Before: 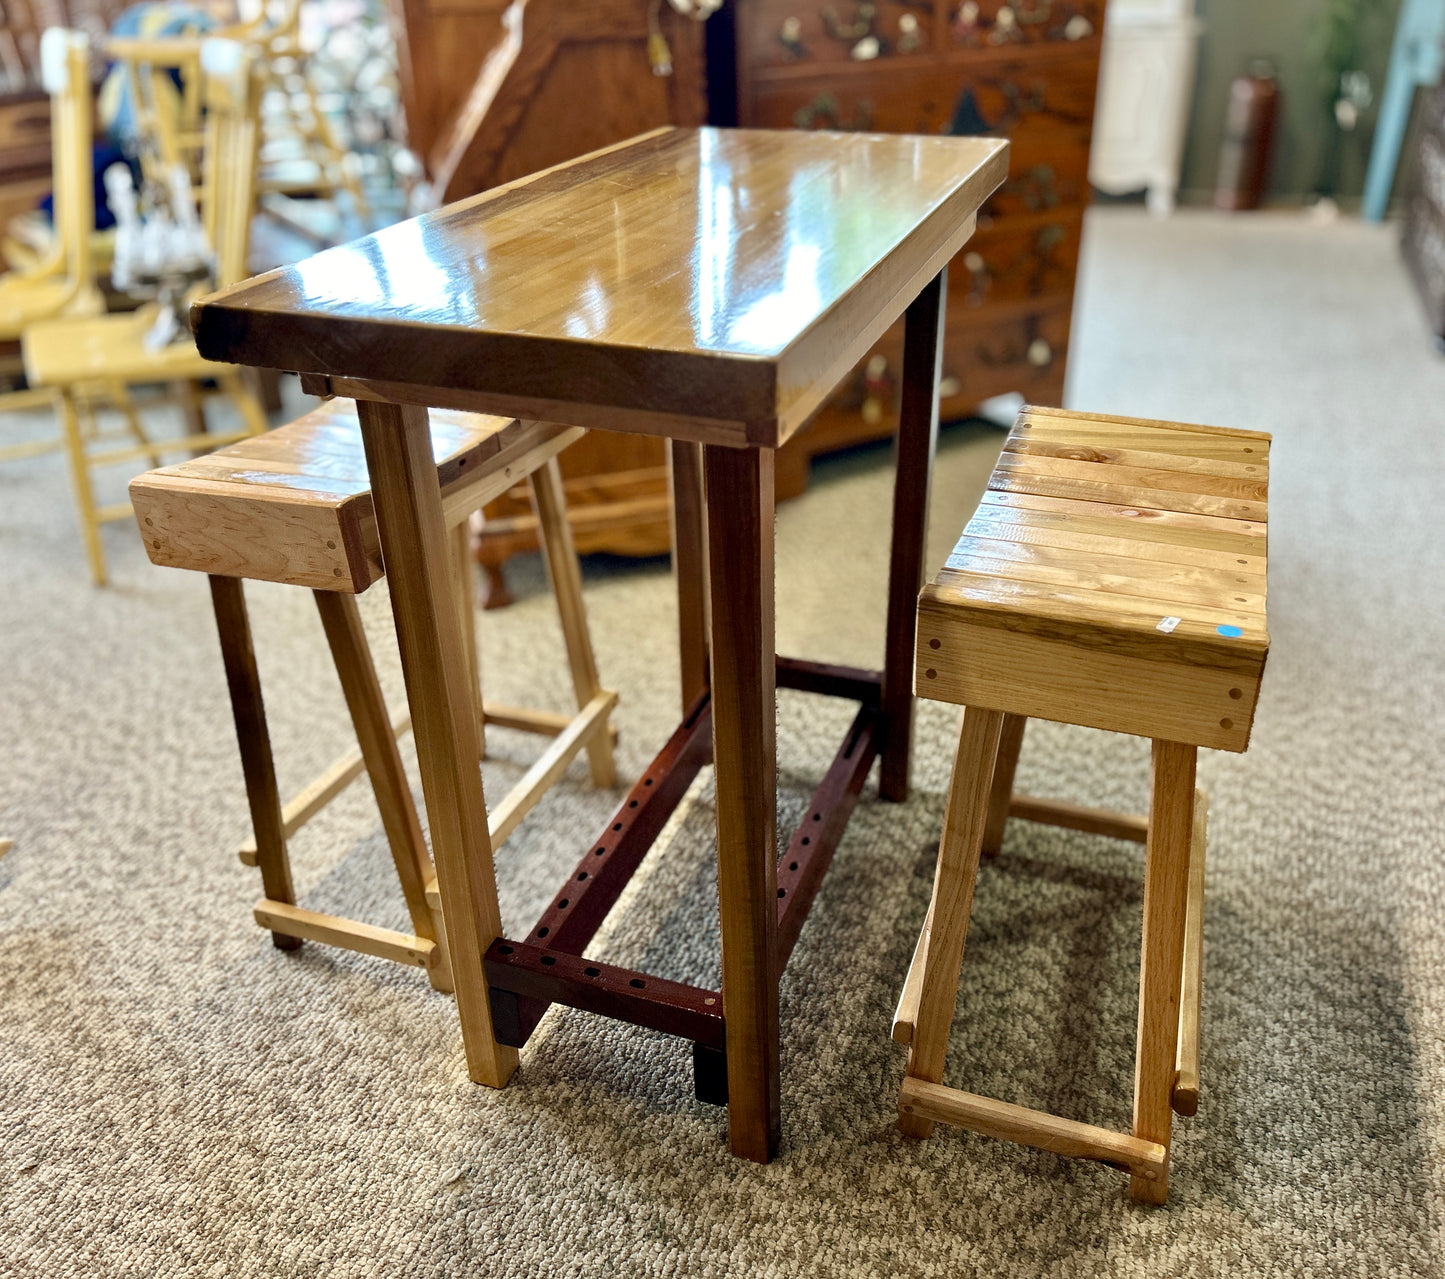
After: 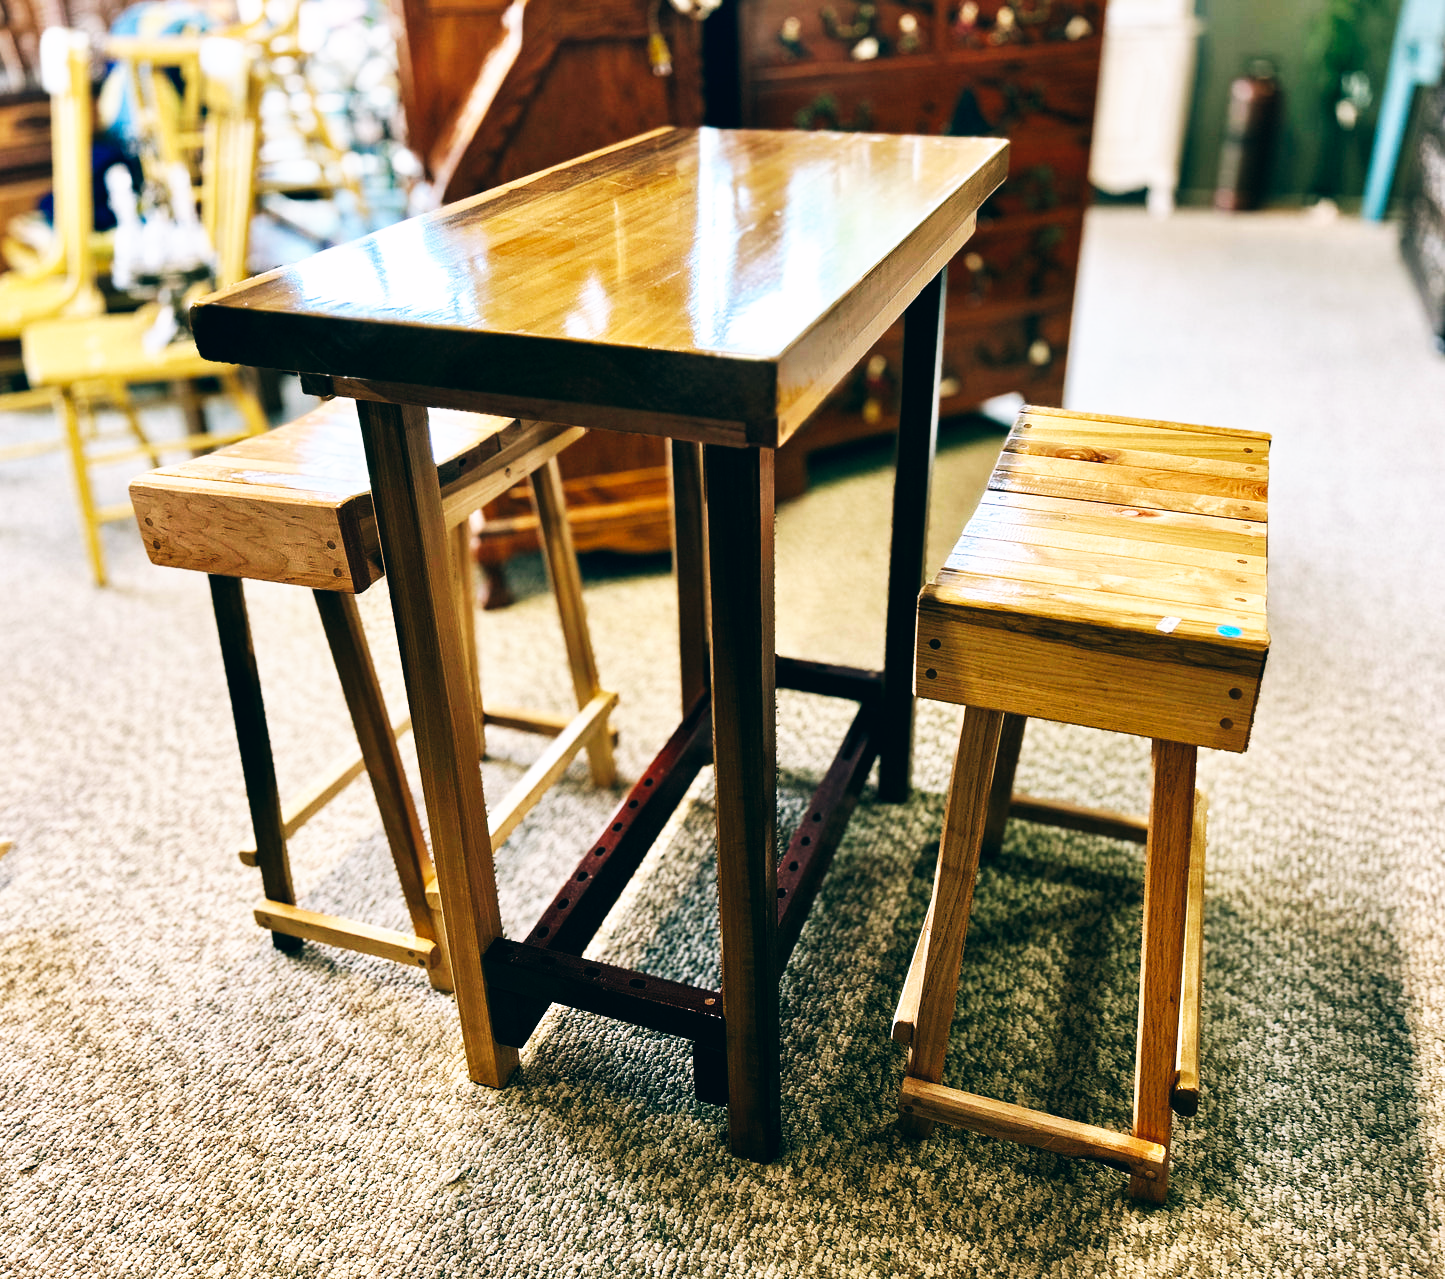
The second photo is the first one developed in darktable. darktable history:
vibrance: on, module defaults
color balance: lift [1.016, 0.983, 1, 1.017], gamma [0.78, 1.018, 1.043, 0.957], gain [0.786, 1.063, 0.937, 1.017], input saturation 118.26%, contrast 13.43%, contrast fulcrum 21.62%, output saturation 82.76%
base curve: curves: ch0 [(0, 0) (0.007, 0.004) (0.027, 0.03) (0.046, 0.07) (0.207, 0.54) (0.442, 0.872) (0.673, 0.972) (1, 1)], preserve colors none
